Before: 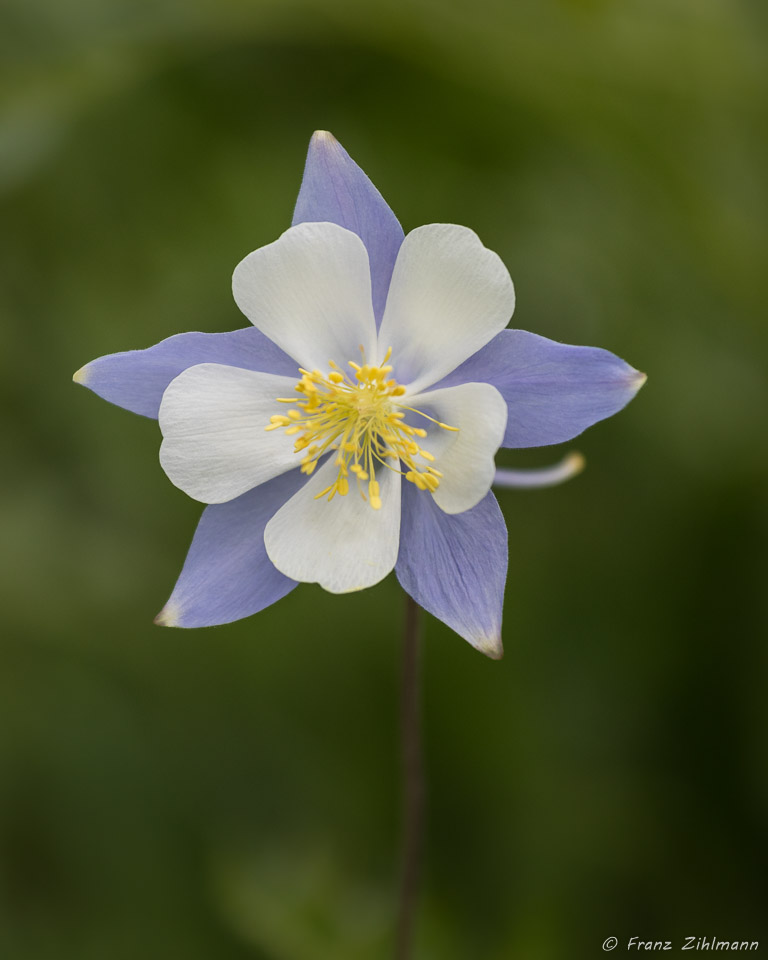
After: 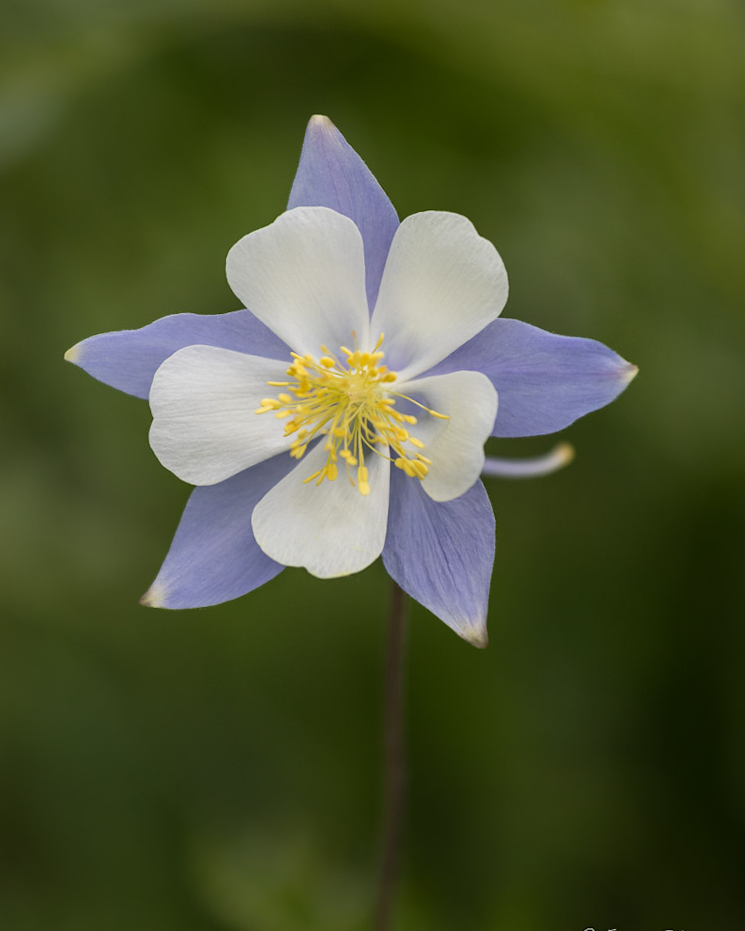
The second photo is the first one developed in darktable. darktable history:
crop and rotate: angle -1.42°
tone equalizer: luminance estimator HSV value / RGB max
